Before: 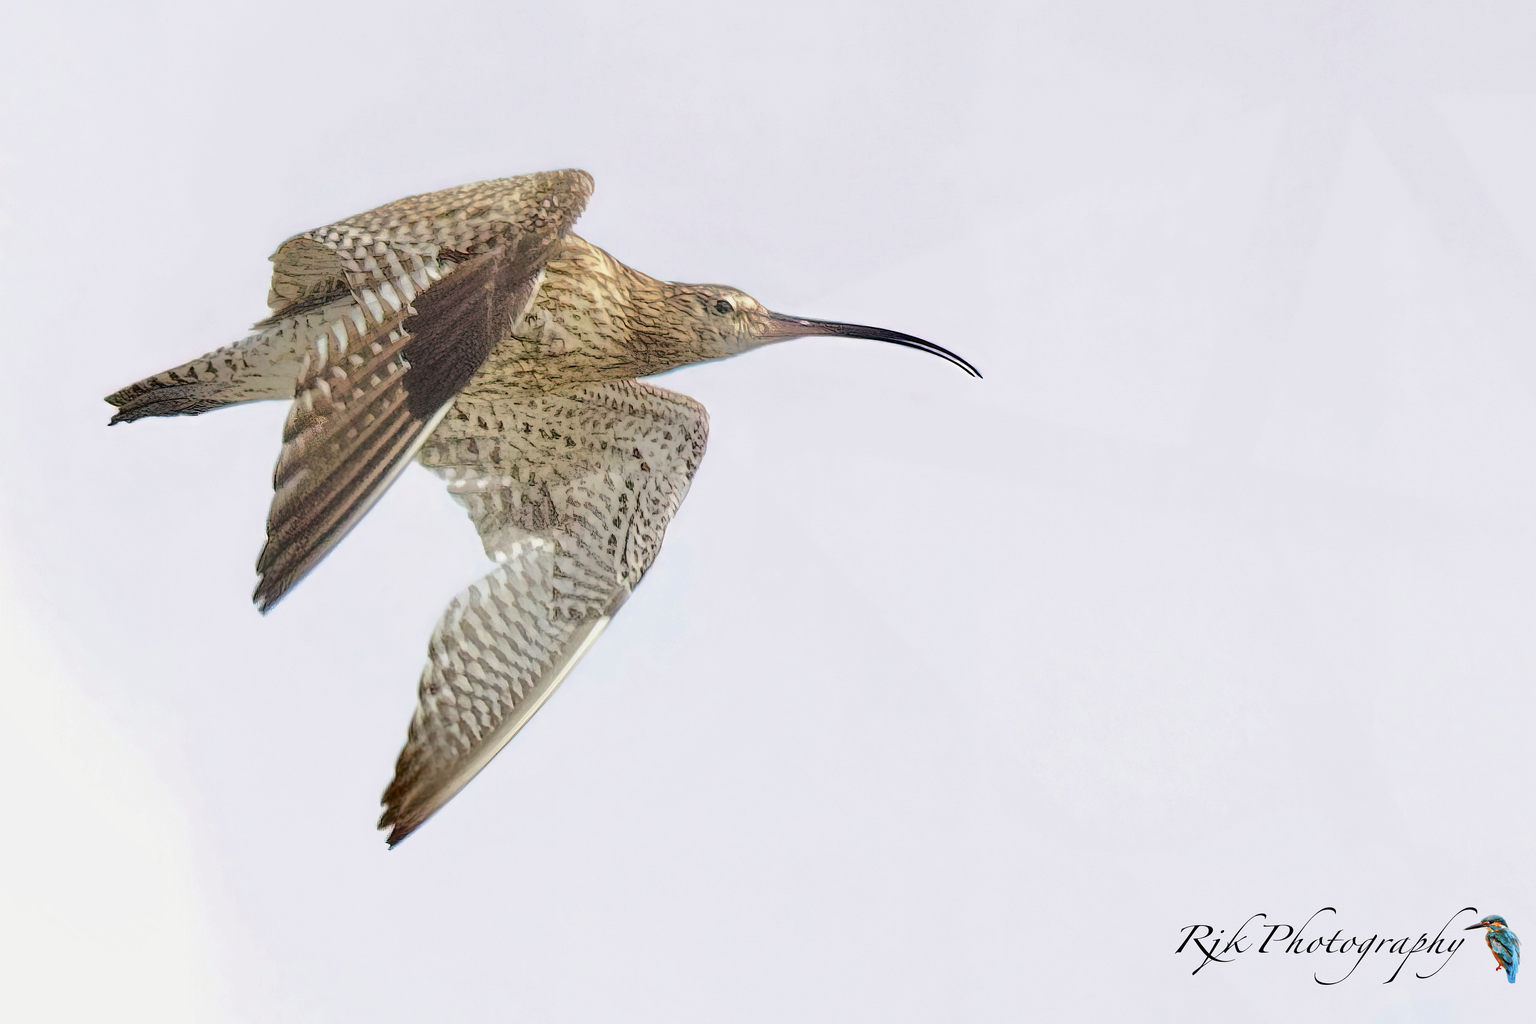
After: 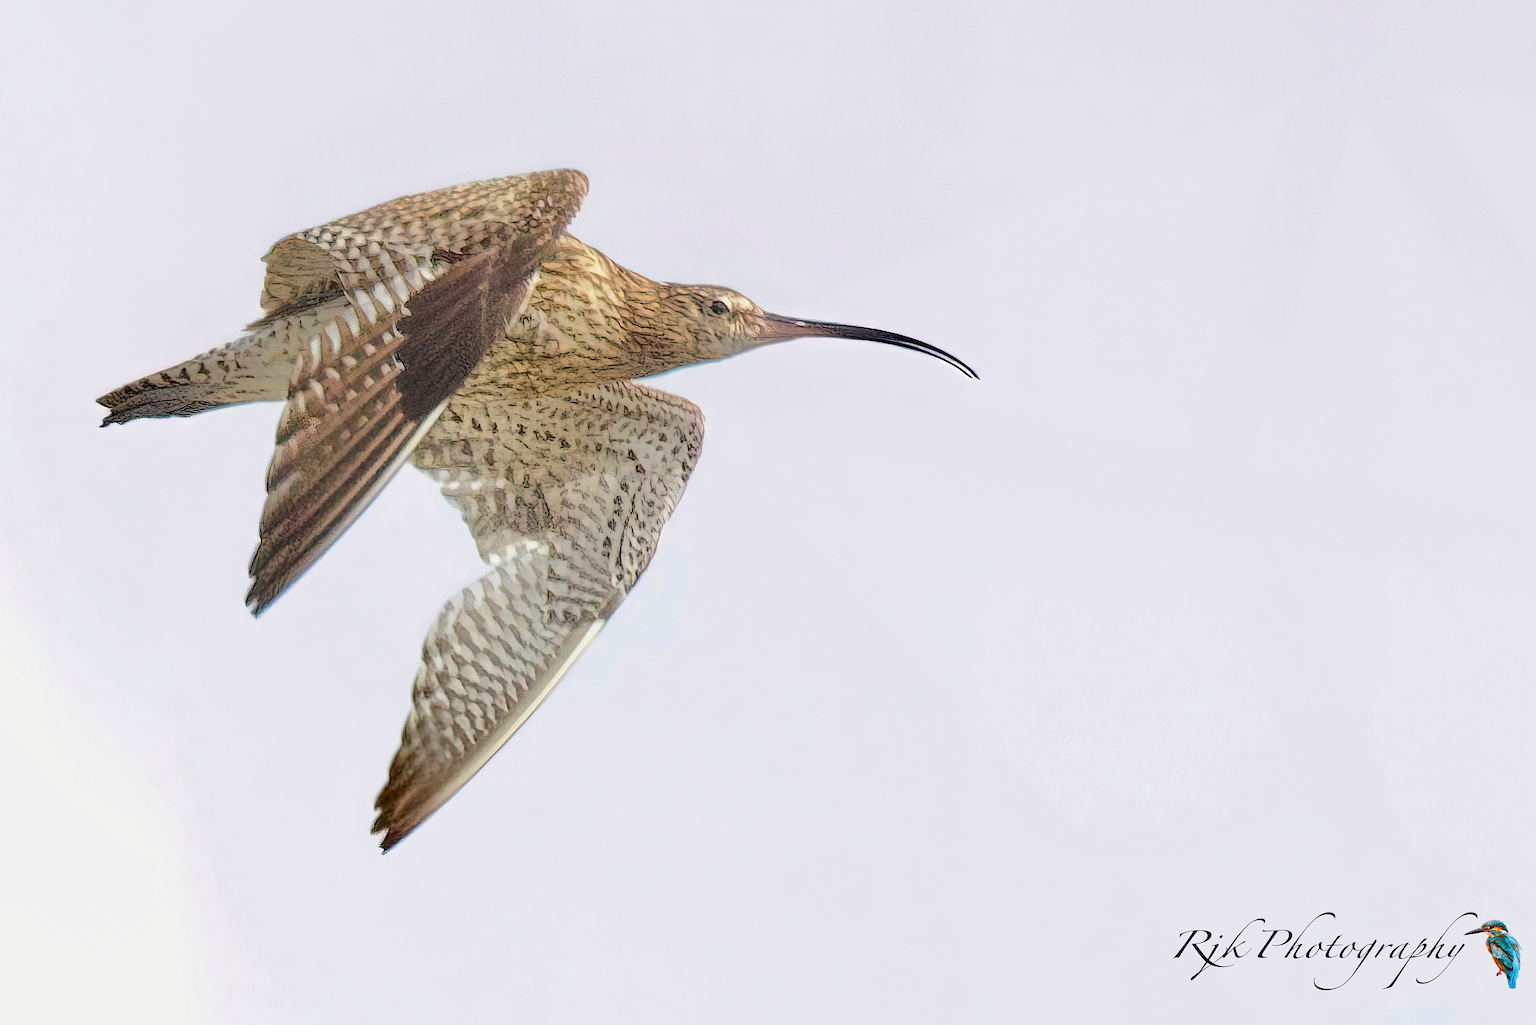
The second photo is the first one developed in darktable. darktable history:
crop and rotate: left 0.614%, top 0.179%, bottom 0.309%
sharpen: amount 0.2
